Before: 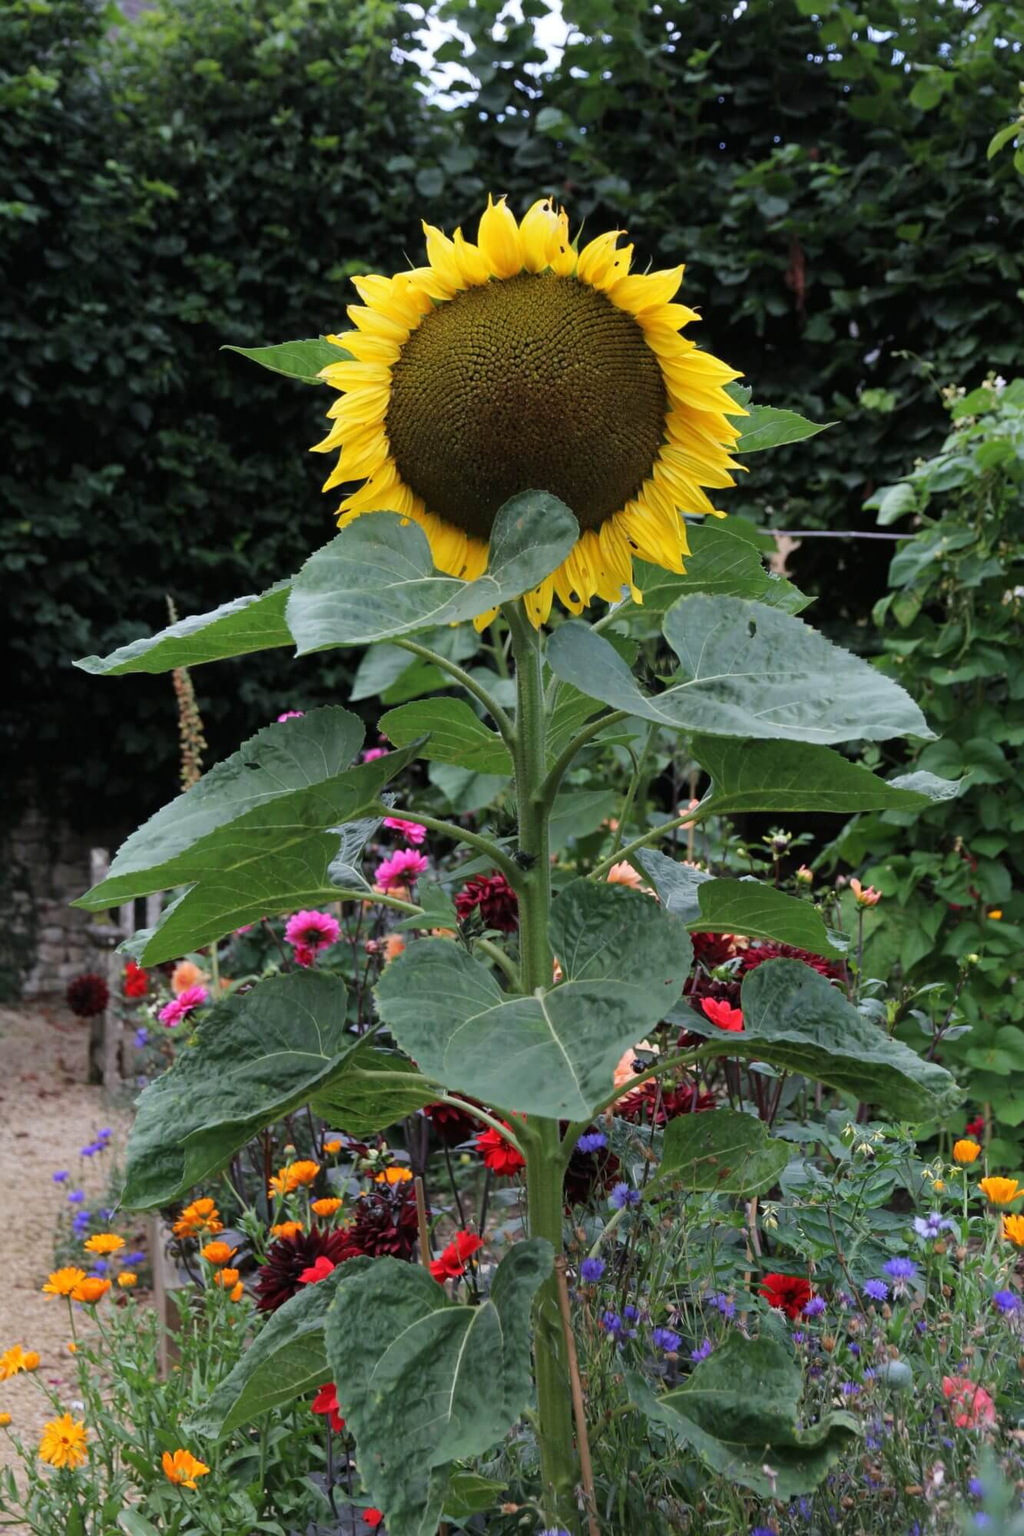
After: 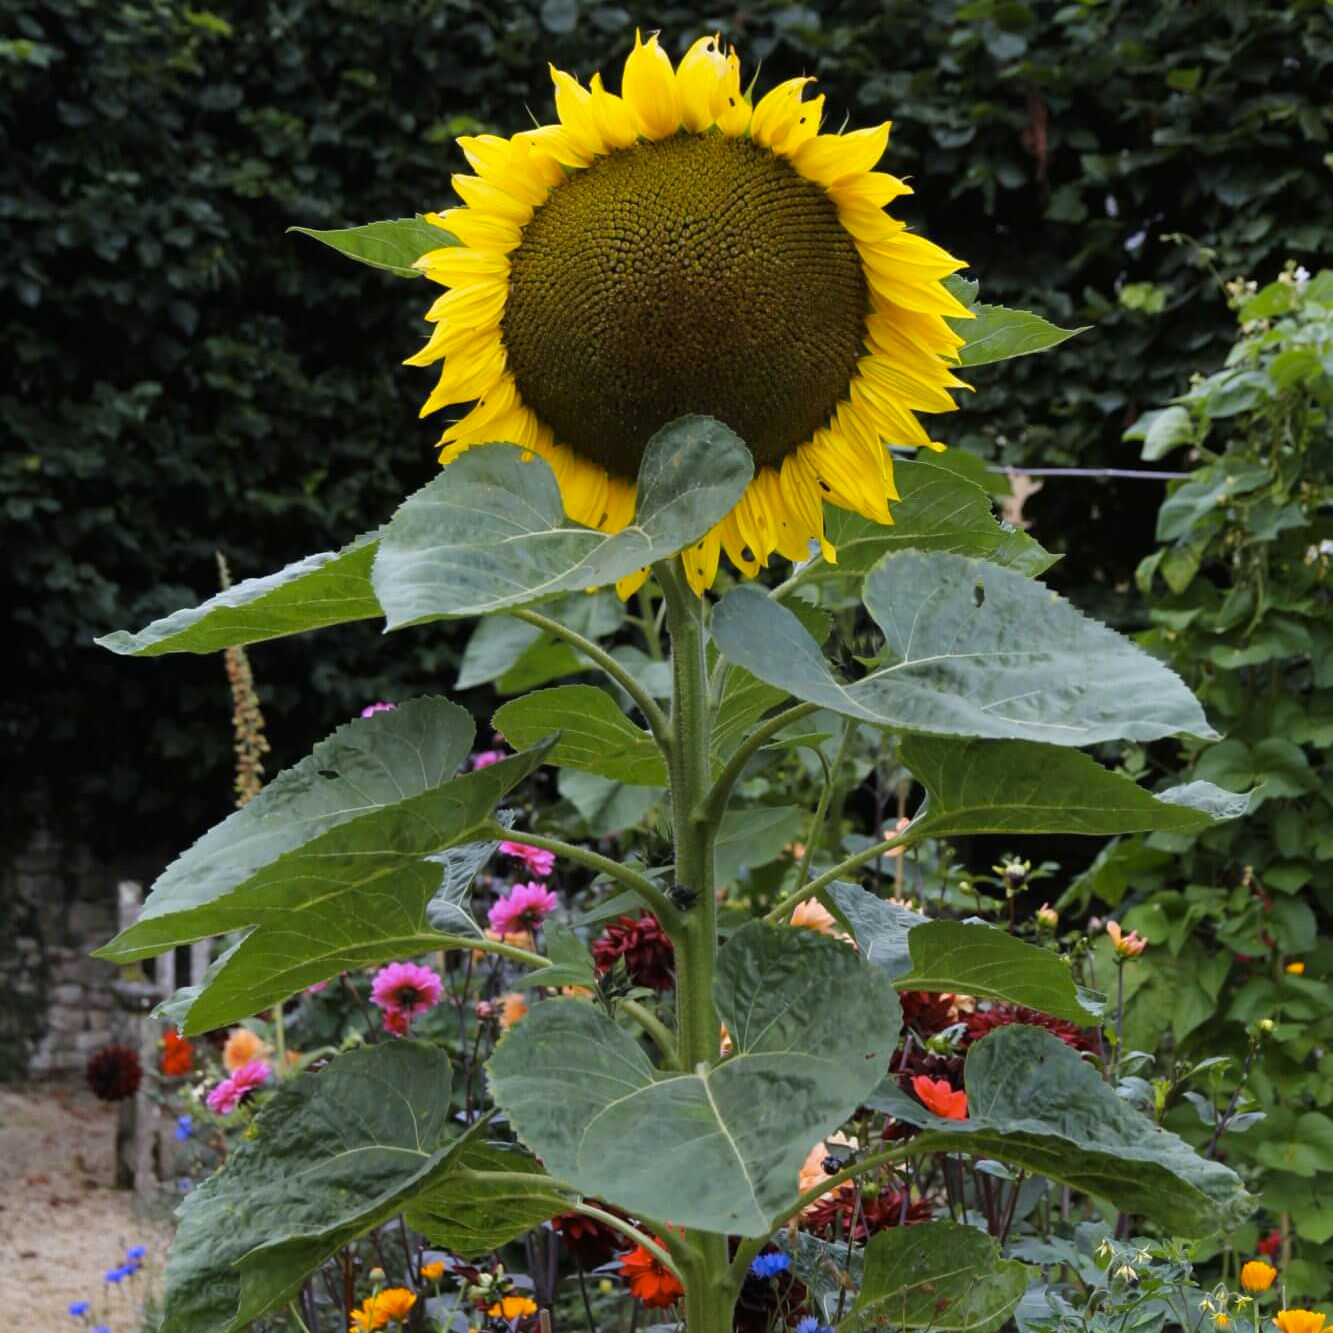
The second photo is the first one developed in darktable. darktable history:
crop: top 11.166%, bottom 22.168%
color contrast: green-magenta contrast 0.85, blue-yellow contrast 1.25, unbound 0
